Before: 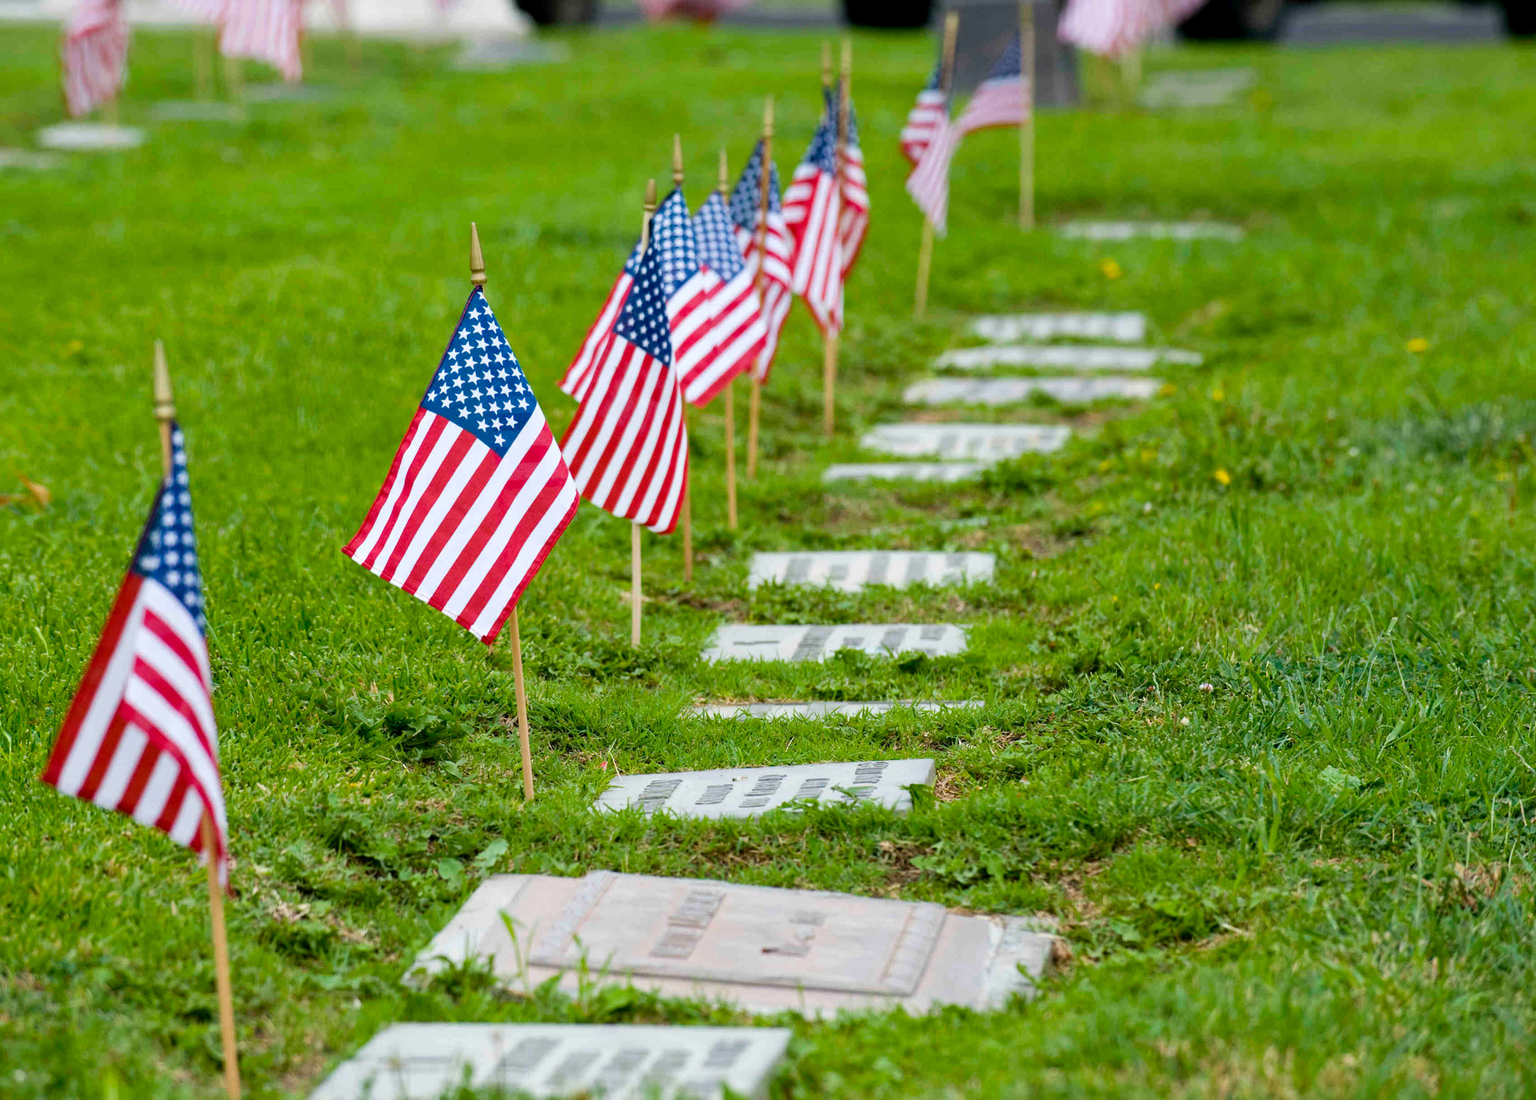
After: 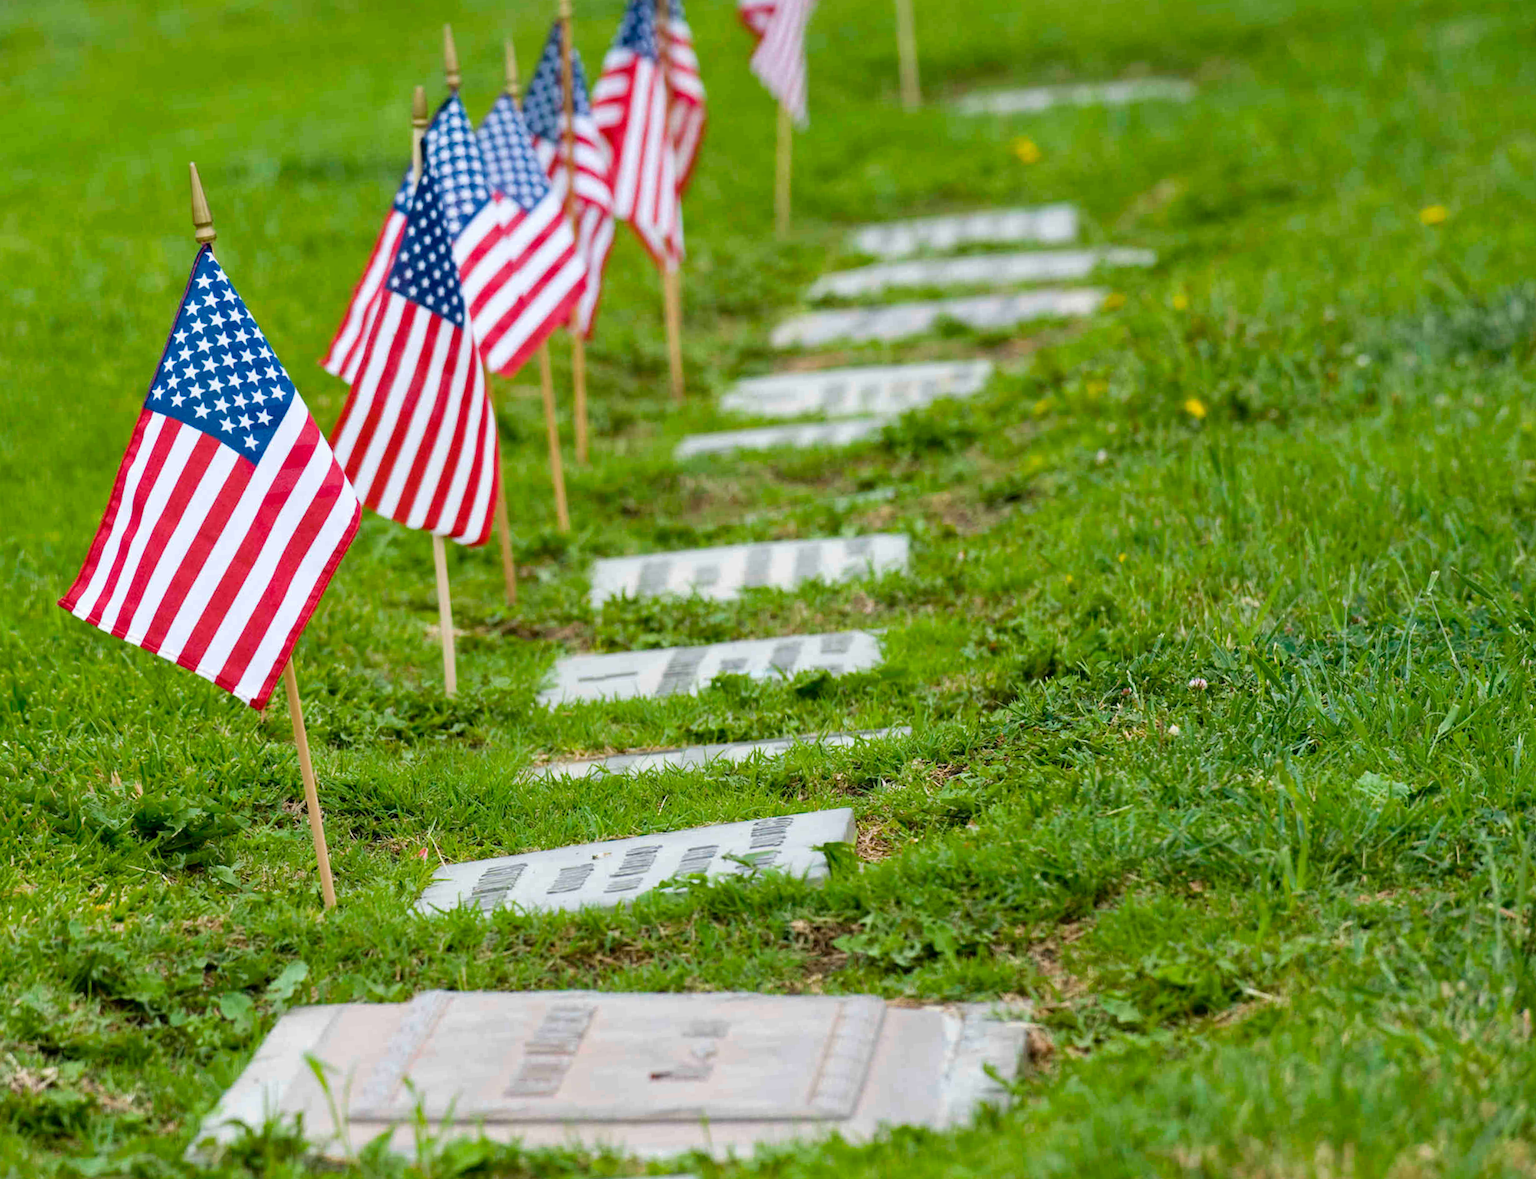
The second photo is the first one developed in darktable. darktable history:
crop and rotate: left 17.959%, top 5.771%, right 1.742%
rotate and perspective: rotation -5°, crop left 0.05, crop right 0.952, crop top 0.11, crop bottom 0.89
